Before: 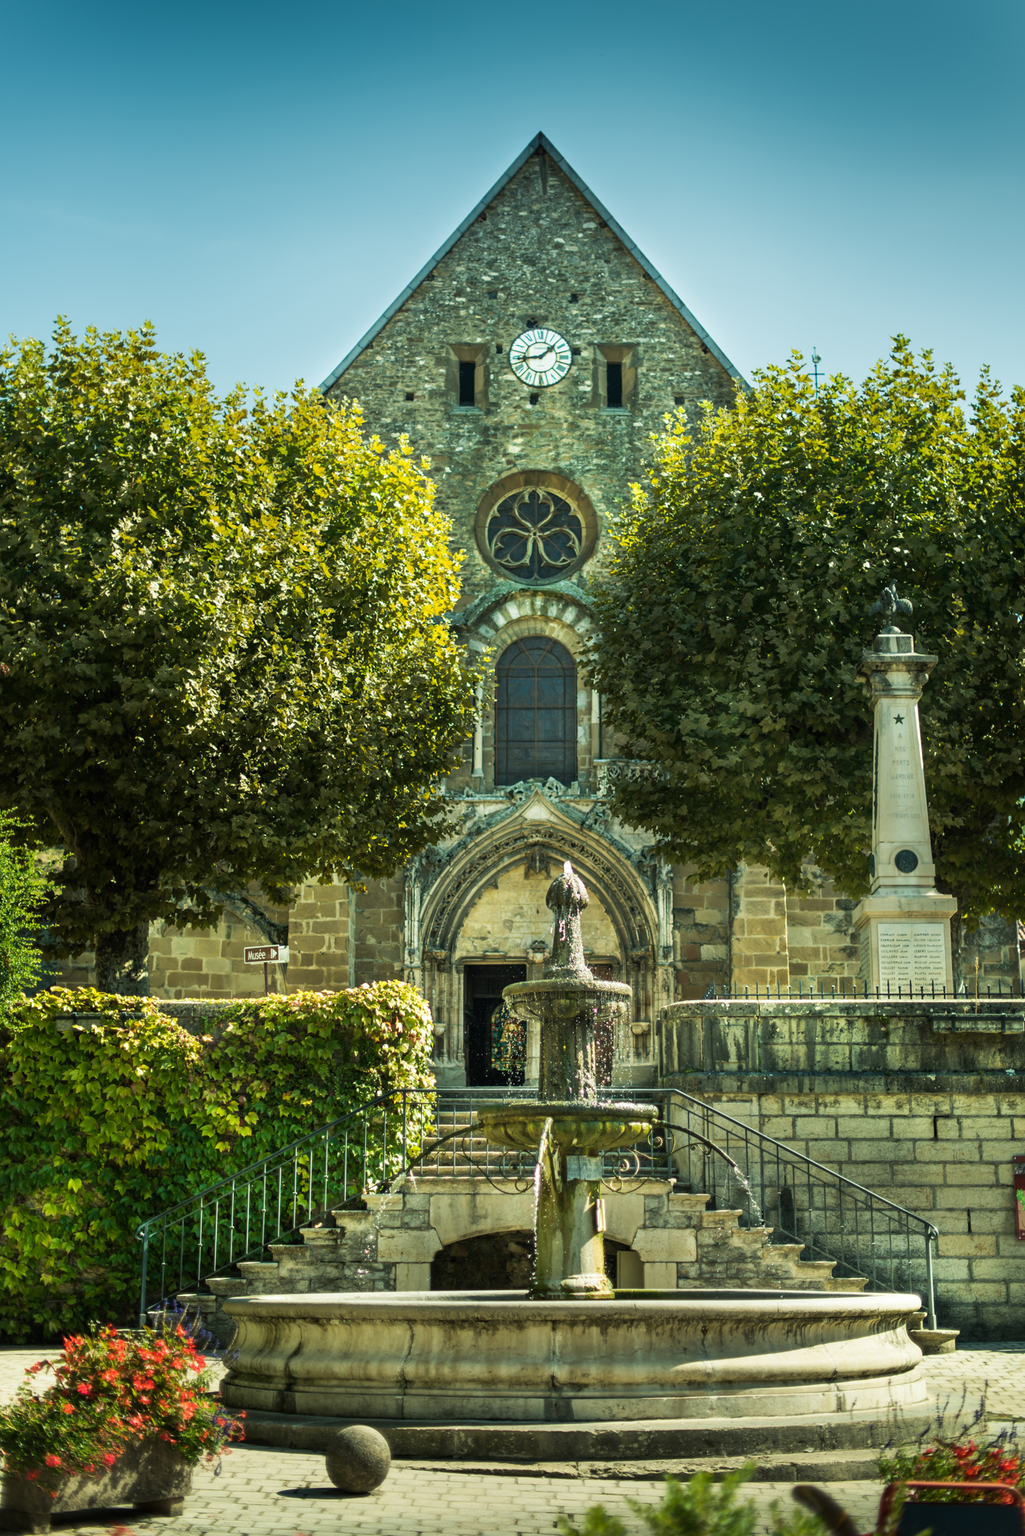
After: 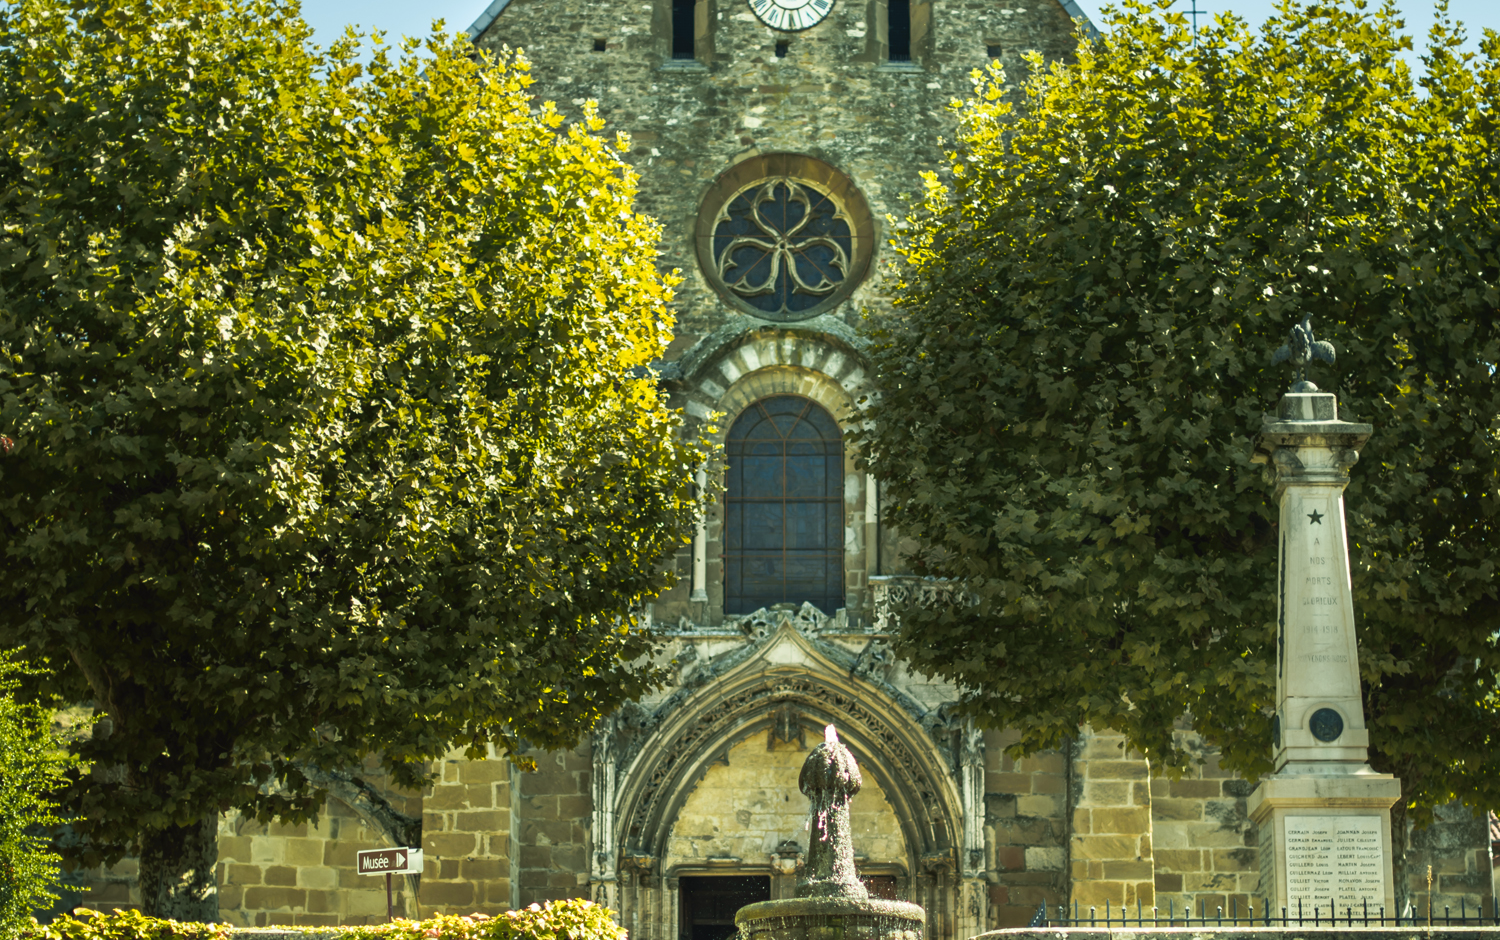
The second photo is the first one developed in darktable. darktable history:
crop and rotate: top 23.84%, bottom 34.294%
tone curve: curves: ch0 [(0, 0.024) (0.119, 0.146) (0.474, 0.464) (0.718, 0.721) (0.817, 0.839) (1, 0.998)]; ch1 [(0, 0) (0.377, 0.416) (0.439, 0.451) (0.477, 0.477) (0.501, 0.503) (0.538, 0.544) (0.58, 0.602) (0.664, 0.676) (0.783, 0.804) (1, 1)]; ch2 [(0, 0) (0.38, 0.405) (0.463, 0.456) (0.498, 0.497) (0.524, 0.535) (0.578, 0.576) (0.648, 0.665) (1, 1)], color space Lab, independent channels, preserve colors none
